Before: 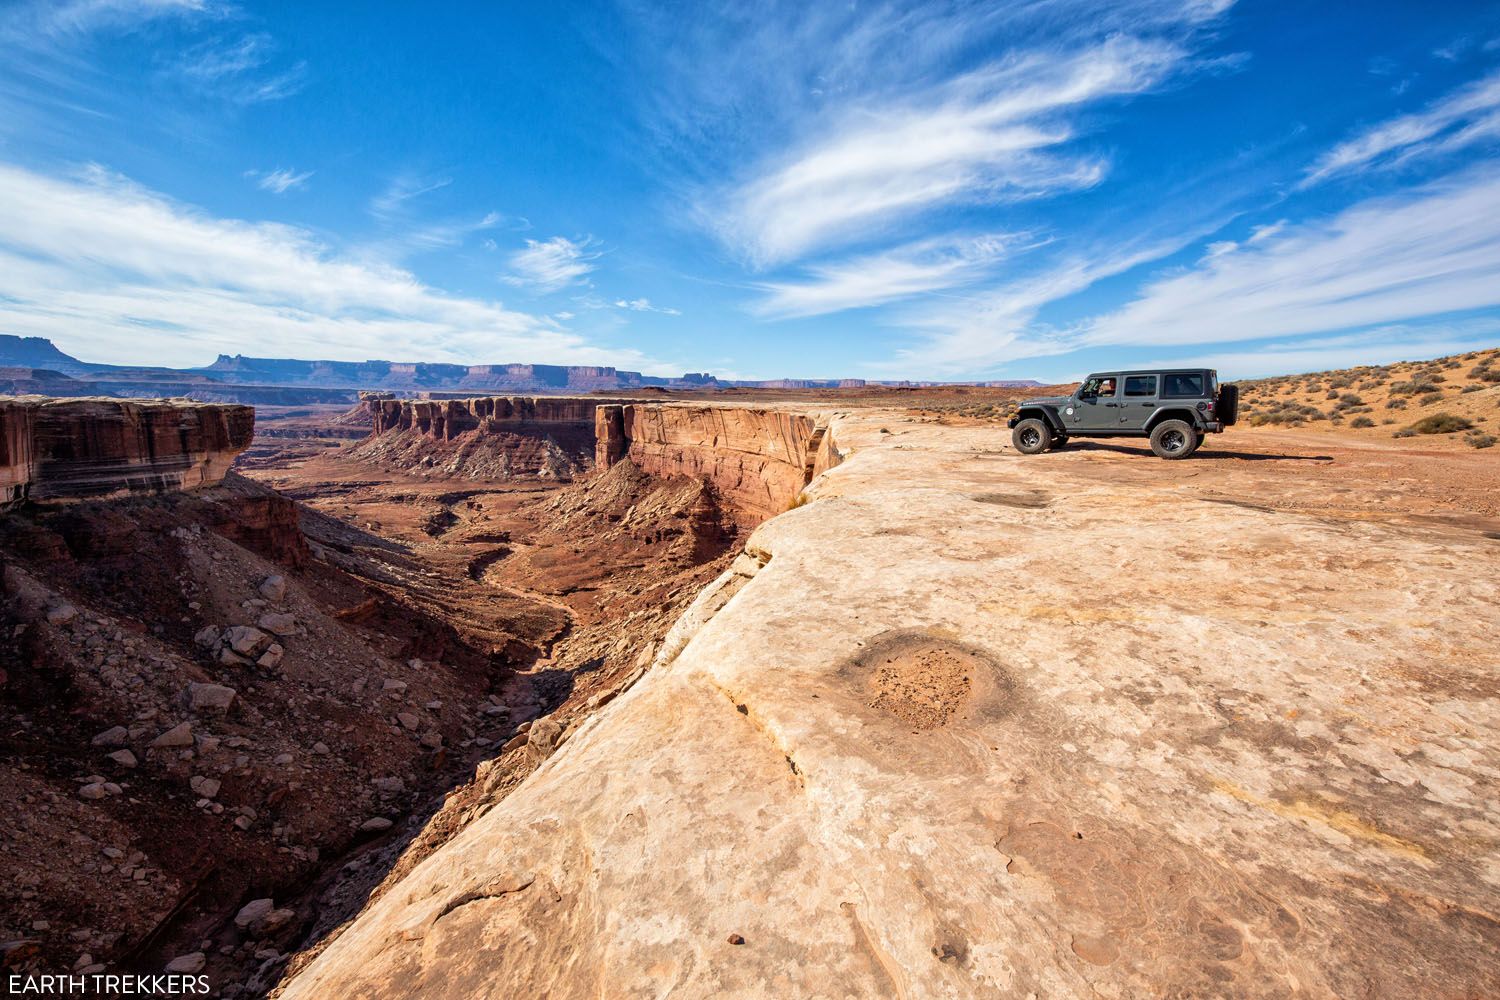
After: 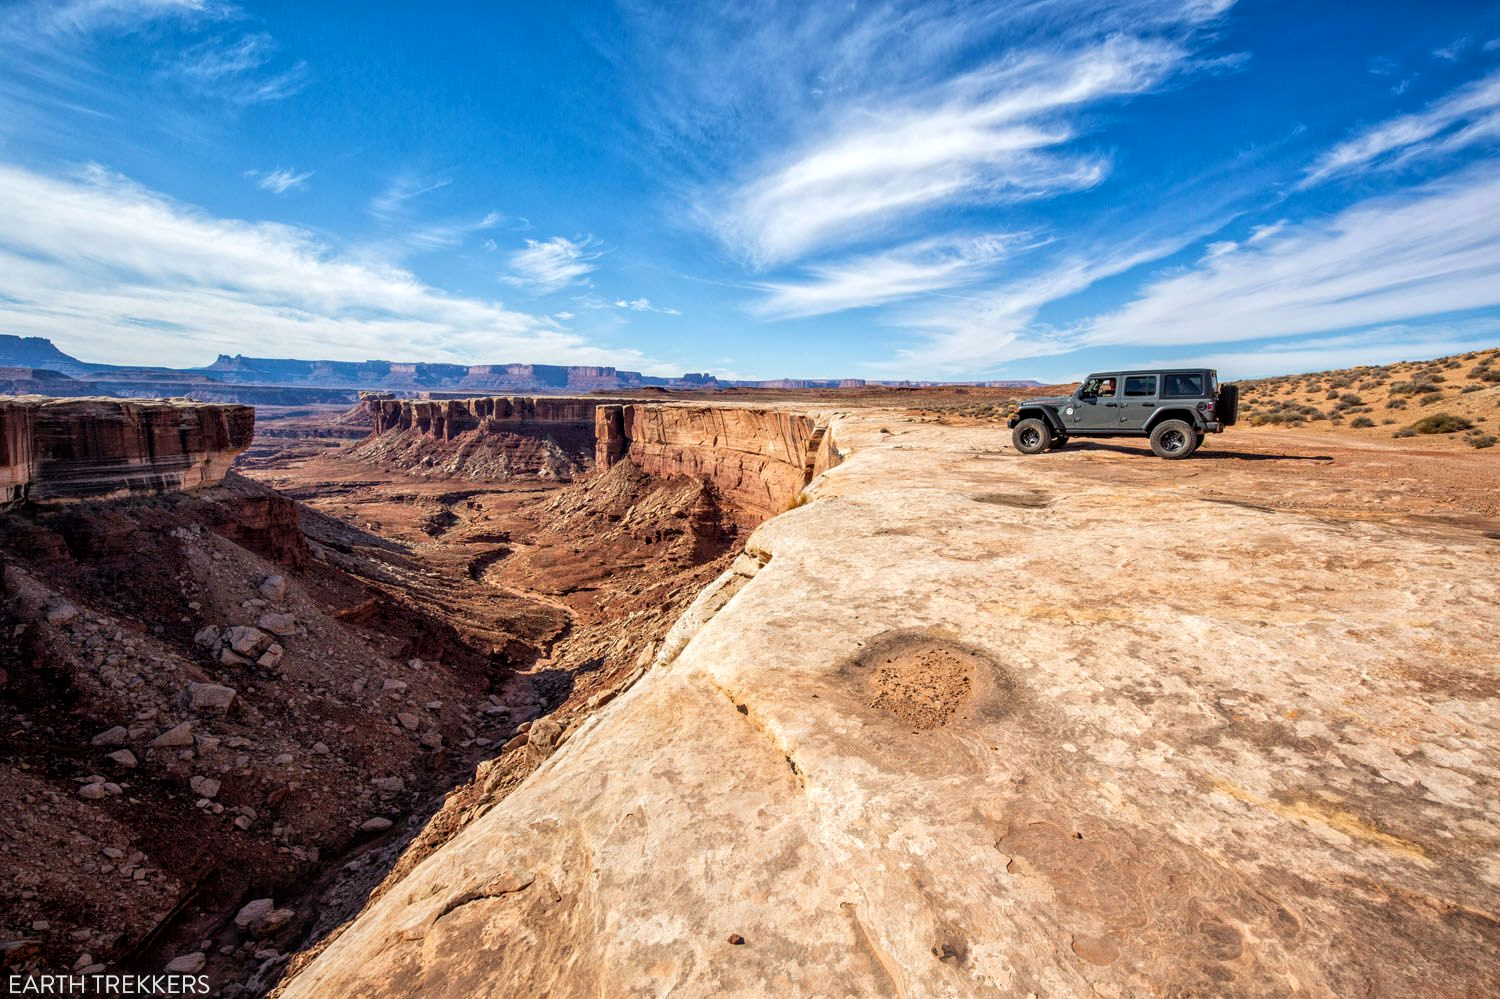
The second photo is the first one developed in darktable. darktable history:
crop: bottom 0.071%
local contrast: on, module defaults
